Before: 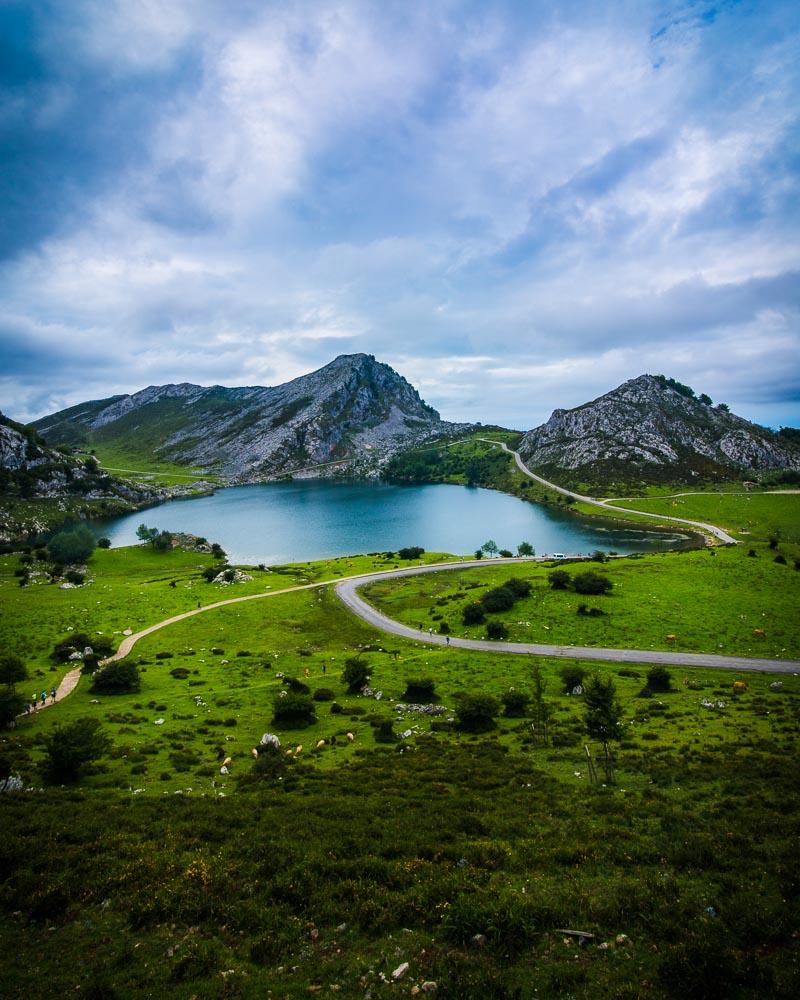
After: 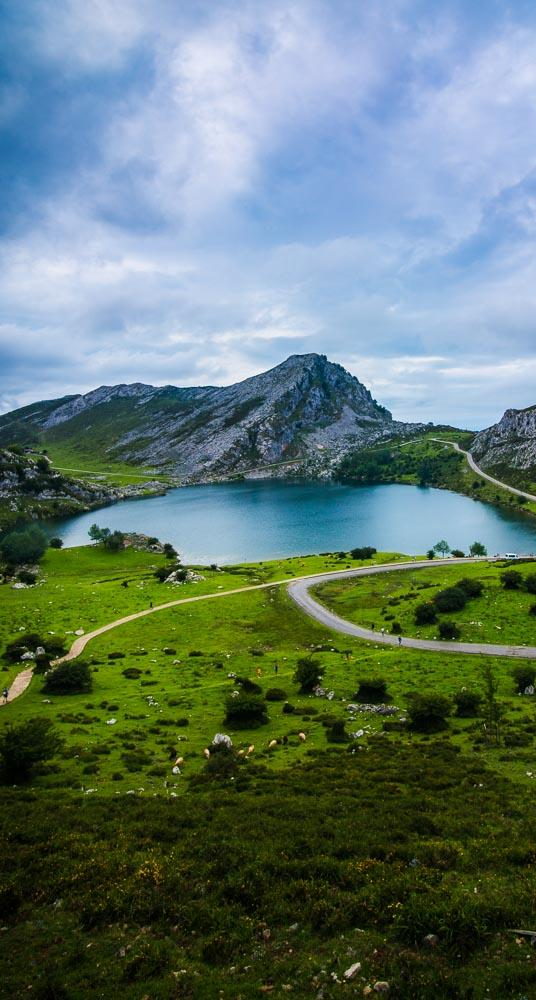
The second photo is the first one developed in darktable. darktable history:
crop and rotate: left 6.23%, right 26.756%
